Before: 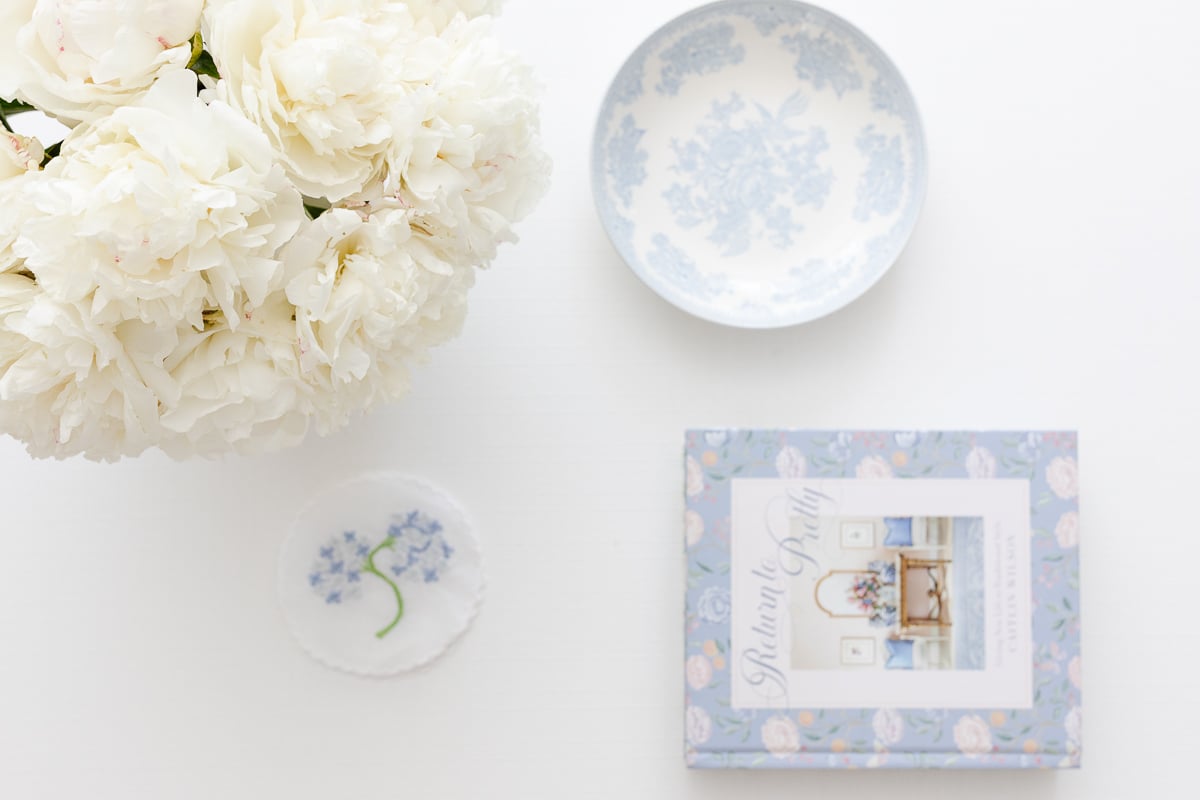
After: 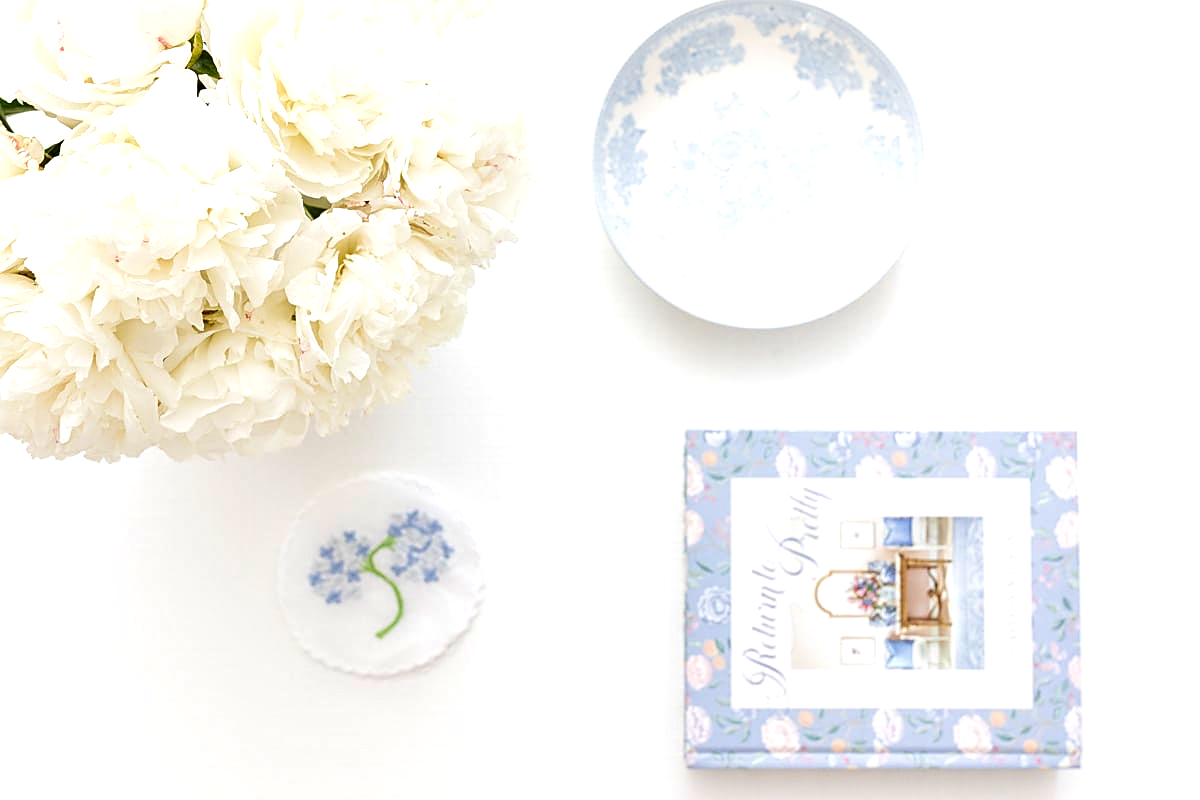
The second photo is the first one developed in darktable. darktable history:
local contrast: mode bilateral grid, contrast 20, coarseness 51, detail 143%, midtone range 0.2
sharpen: on, module defaults
tone equalizer: -8 EV -0.393 EV, -7 EV -0.371 EV, -6 EV -0.366 EV, -5 EV -0.252 EV, -3 EV 0.204 EV, -2 EV 0.317 EV, -1 EV 0.413 EV, +0 EV 0.446 EV
velvia: strength 44.4%
